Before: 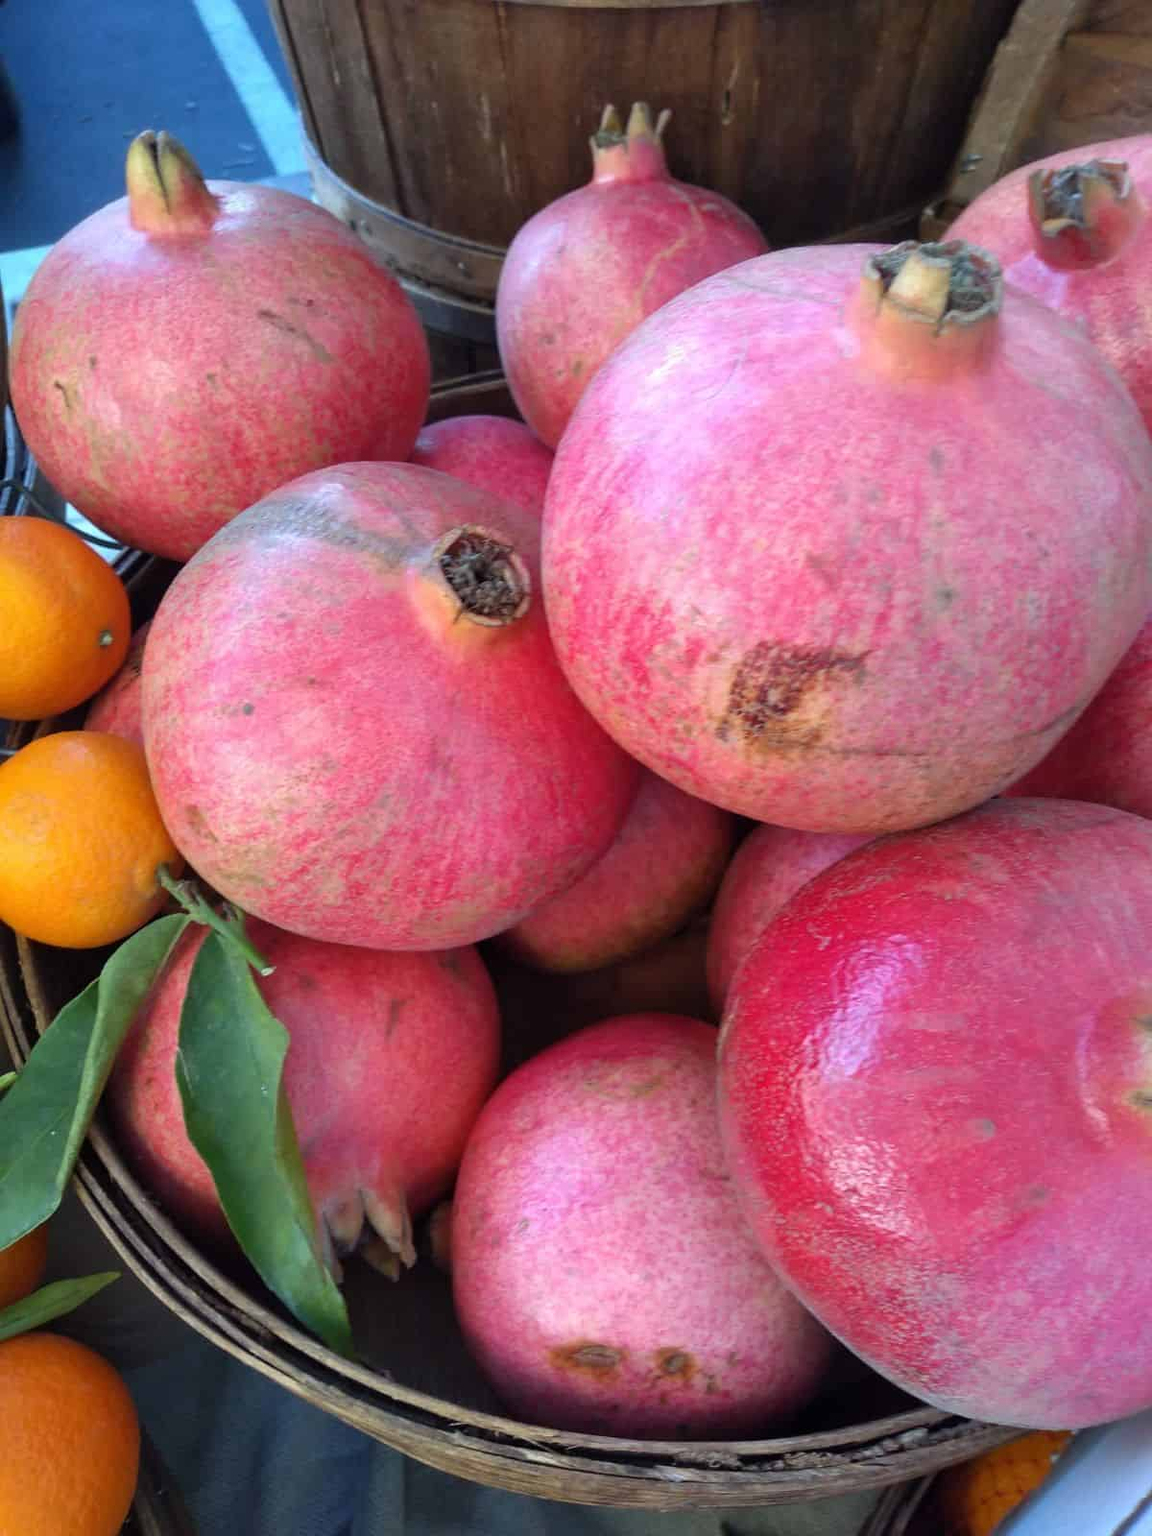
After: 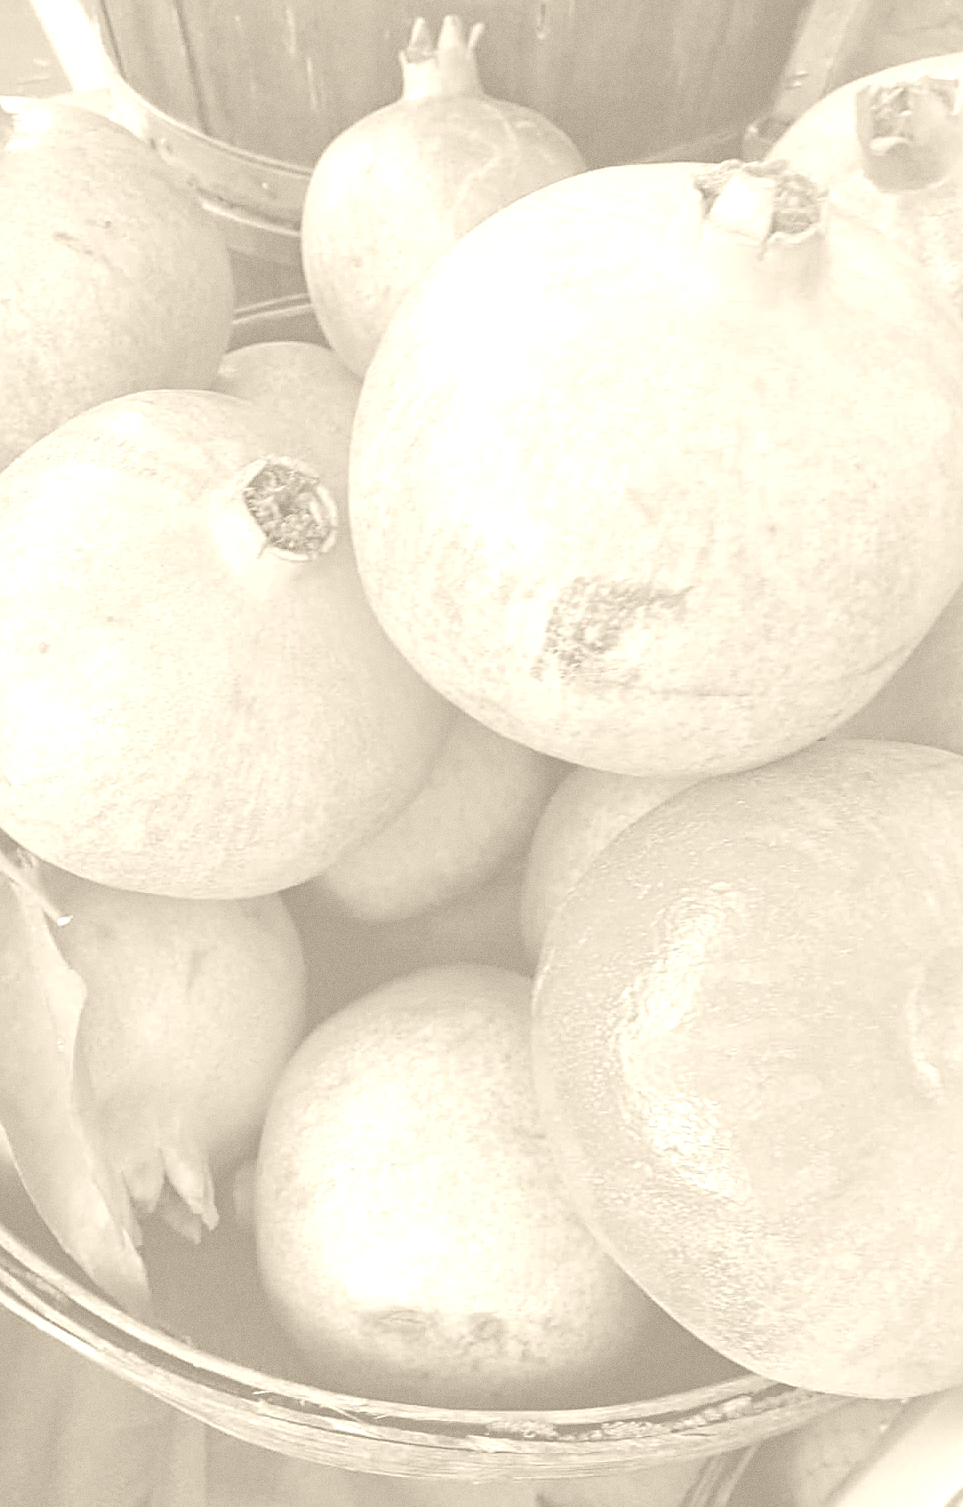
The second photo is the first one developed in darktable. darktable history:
colorize: hue 36°, saturation 71%, lightness 80.79%
haze removal: compatibility mode true, adaptive false
sharpen: on, module defaults
grain: coarseness 0.09 ISO
crop and rotate: left 17.959%, top 5.771%, right 1.742%
color correction: highlights a* 11.96, highlights b* 11.58
